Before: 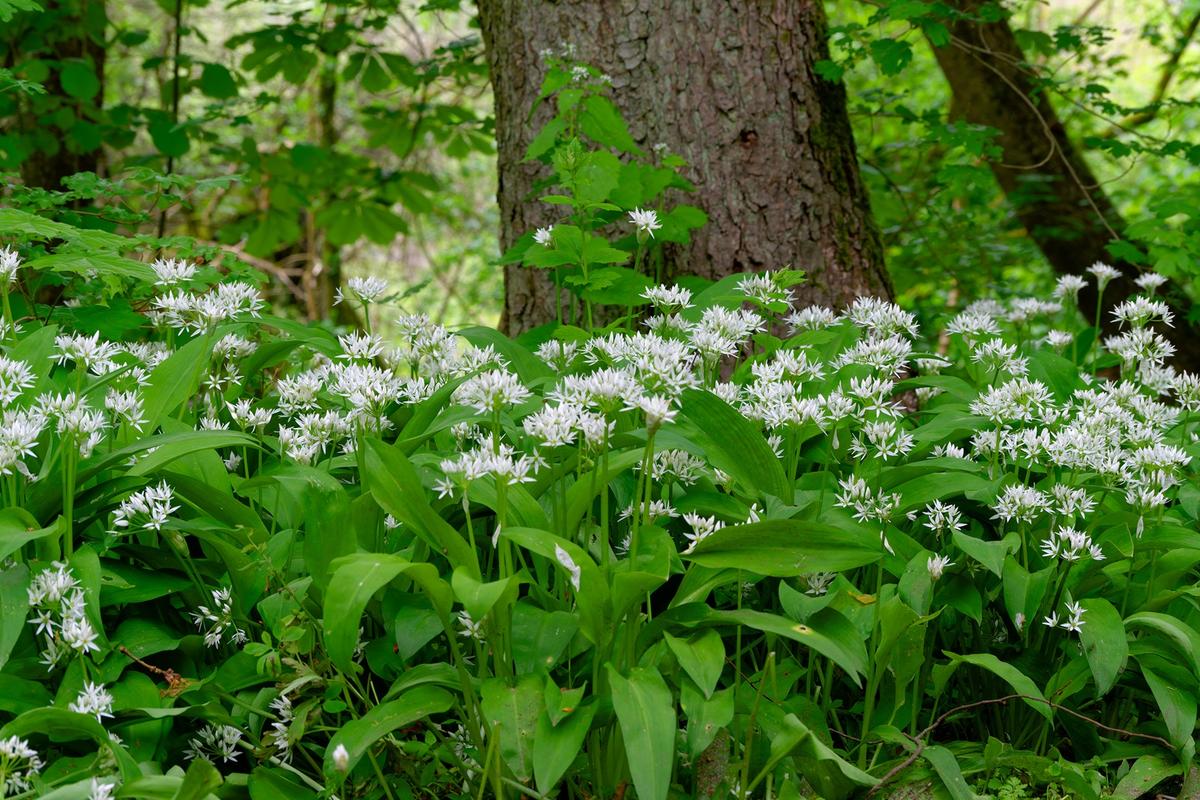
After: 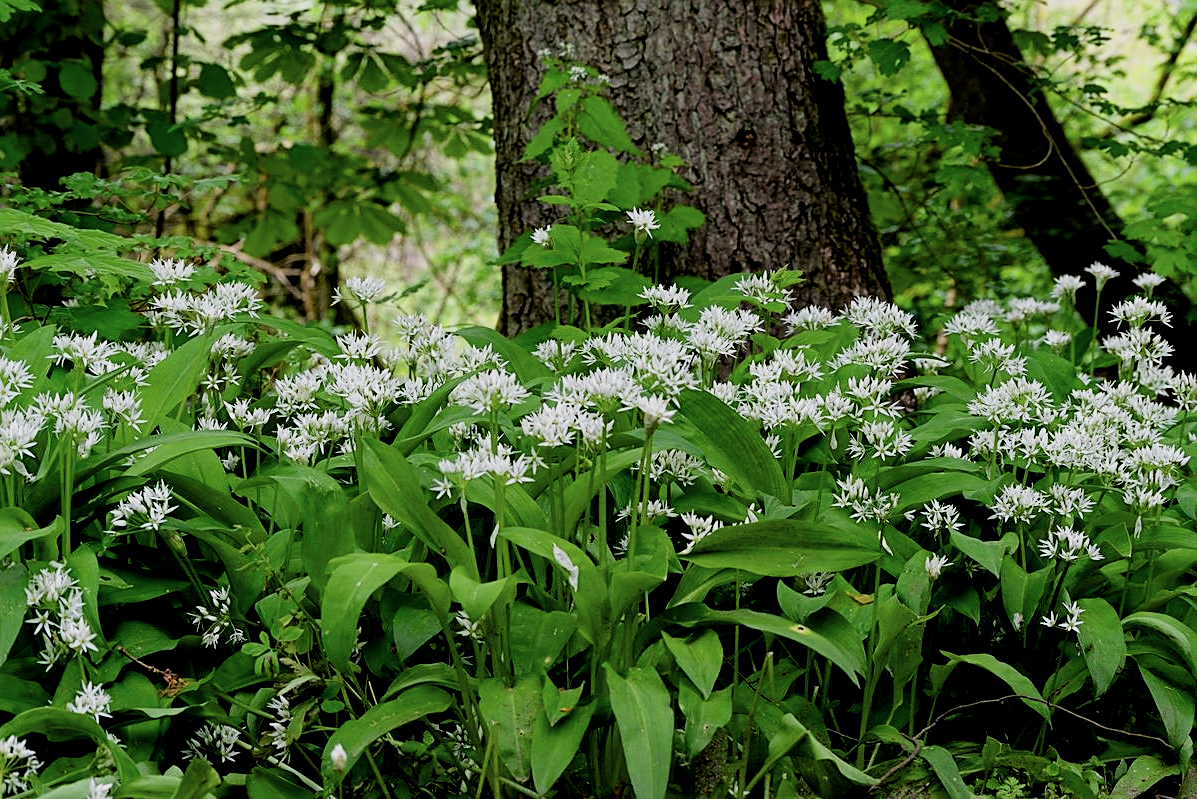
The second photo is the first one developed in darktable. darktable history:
filmic rgb: black relative exposure -5.1 EV, white relative exposure 3.95 EV, threshold 2.98 EV, hardness 2.88, contrast 1.3, highlights saturation mix -31.33%, enable highlight reconstruction true
local contrast: mode bilateral grid, contrast 15, coarseness 37, detail 106%, midtone range 0.2
sharpen: on, module defaults
exposure: black level correction 0.01, exposure 0.016 EV, compensate highlight preservation false
color correction: highlights b* -0.024, saturation 0.872
contrast brightness saturation: contrast 0.051
crop and rotate: left 0.169%, bottom 0.005%
